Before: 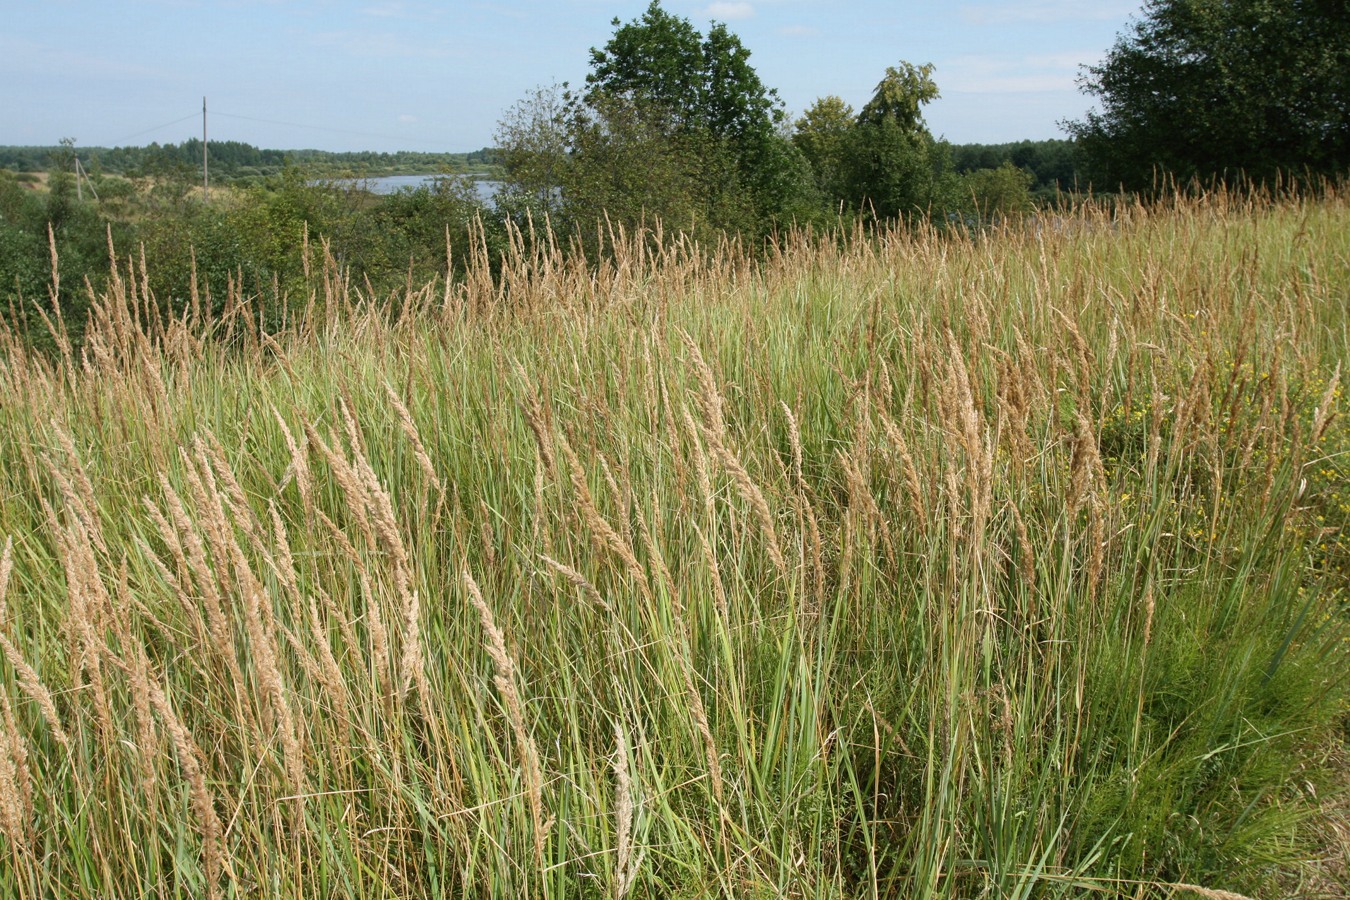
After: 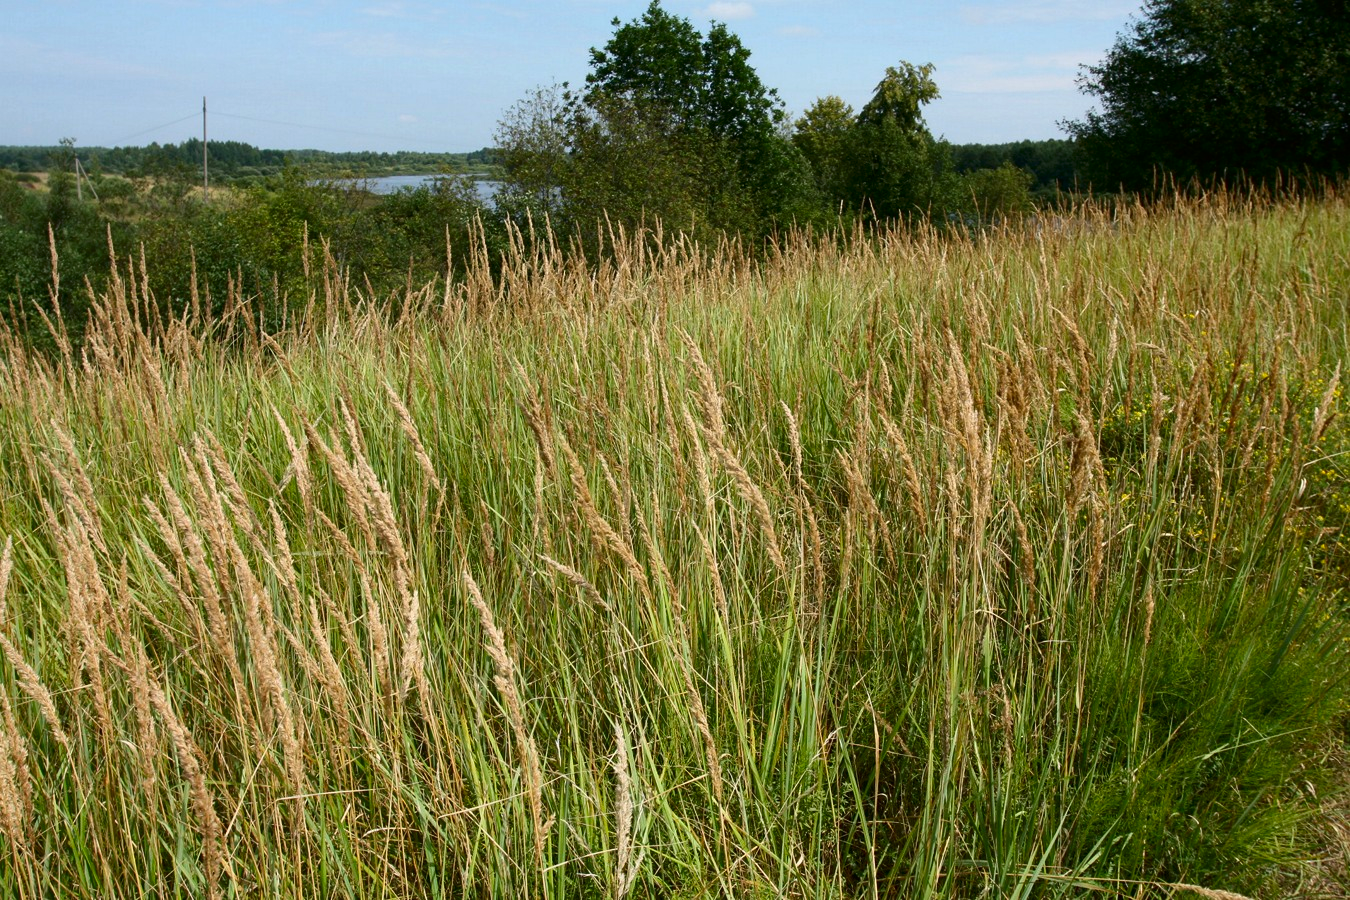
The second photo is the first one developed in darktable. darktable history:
contrast brightness saturation: contrast 0.12, brightness -0.12, saturation 0.2
exposure: compensate highlight preservation false
